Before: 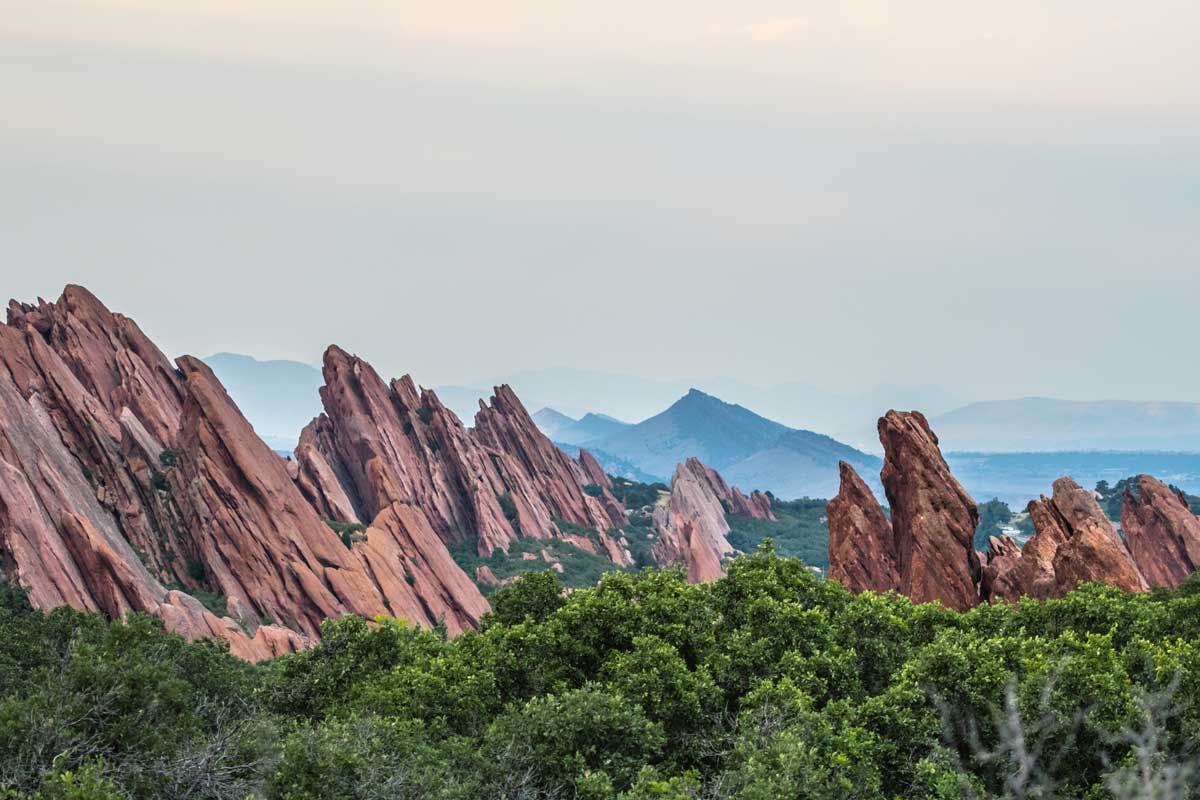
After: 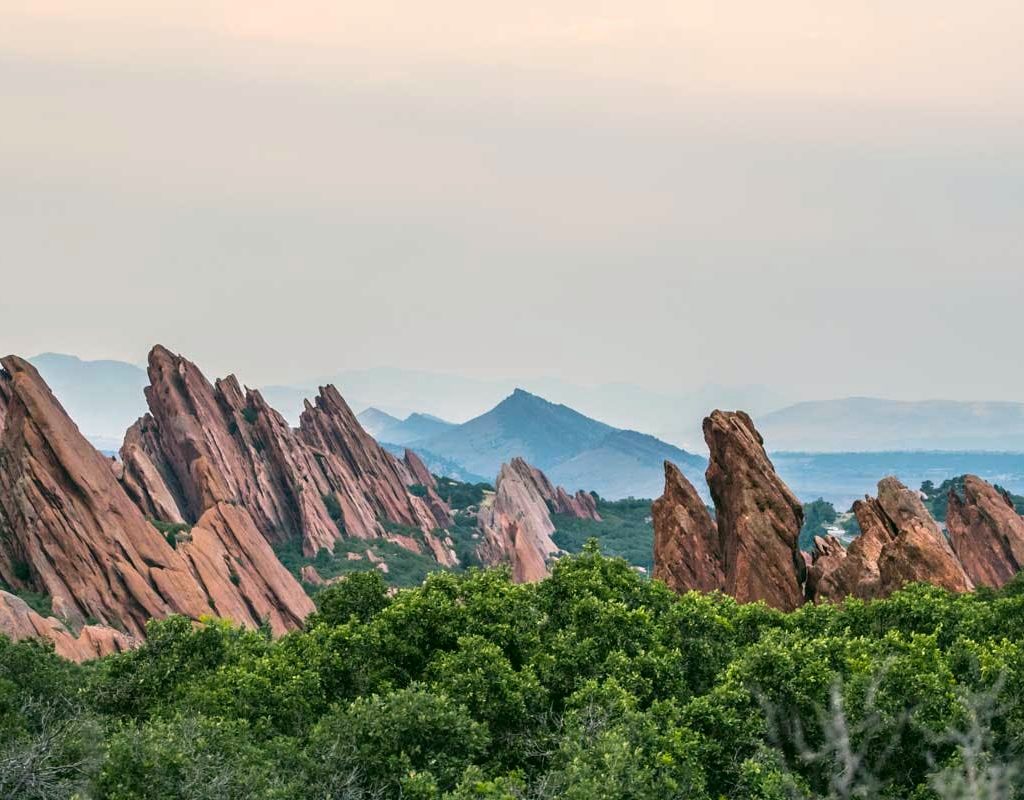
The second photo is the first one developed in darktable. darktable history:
crop and rotate: left 14.663%
color correction: highlights a* 4.18, highlights b* 4.95, shadows a* -8.3, shadows b* 4.62
